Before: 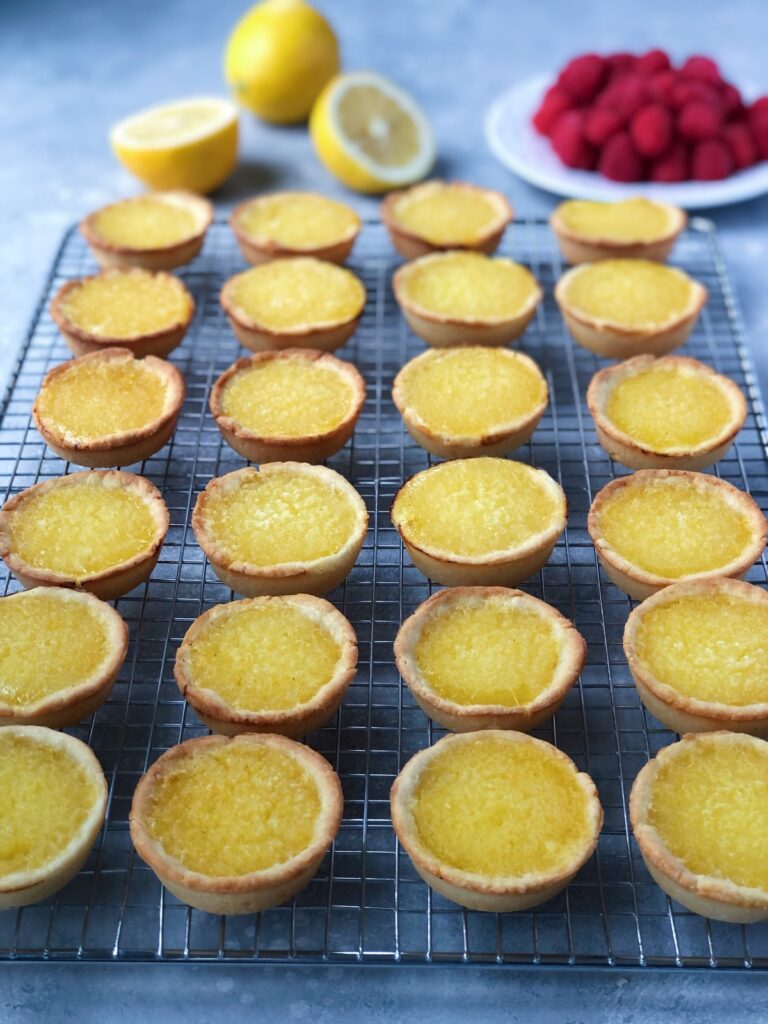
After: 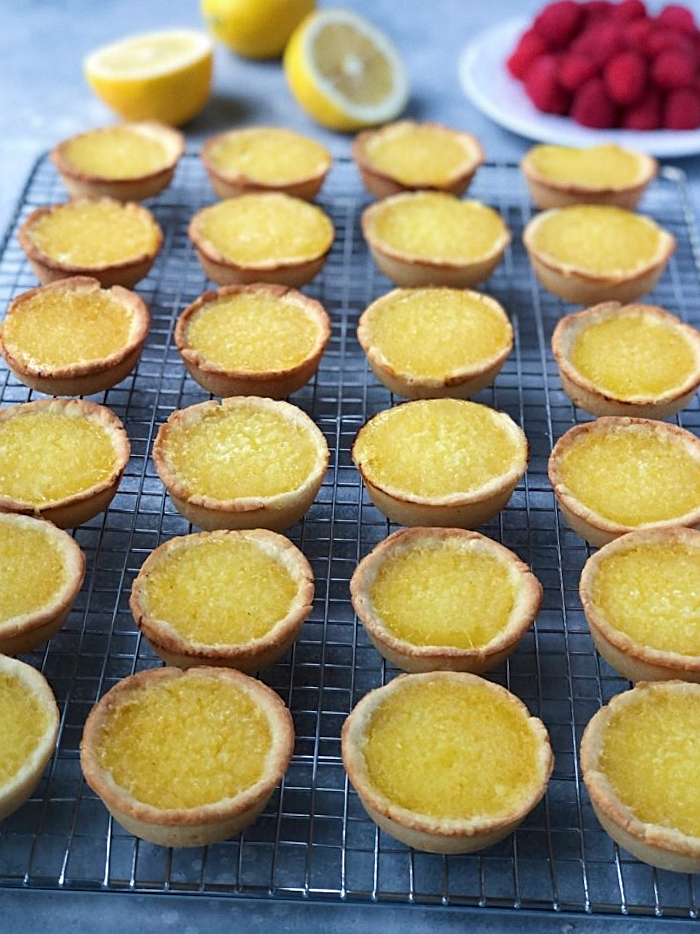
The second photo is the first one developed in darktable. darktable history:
crop and rotate: angle -1.96°, left 3.097%, top 4.154%, right 1.586%, bottom 0.529%
grain: coarseness 0.09 ISO, strength 10%
sharpen: on, module defaults
